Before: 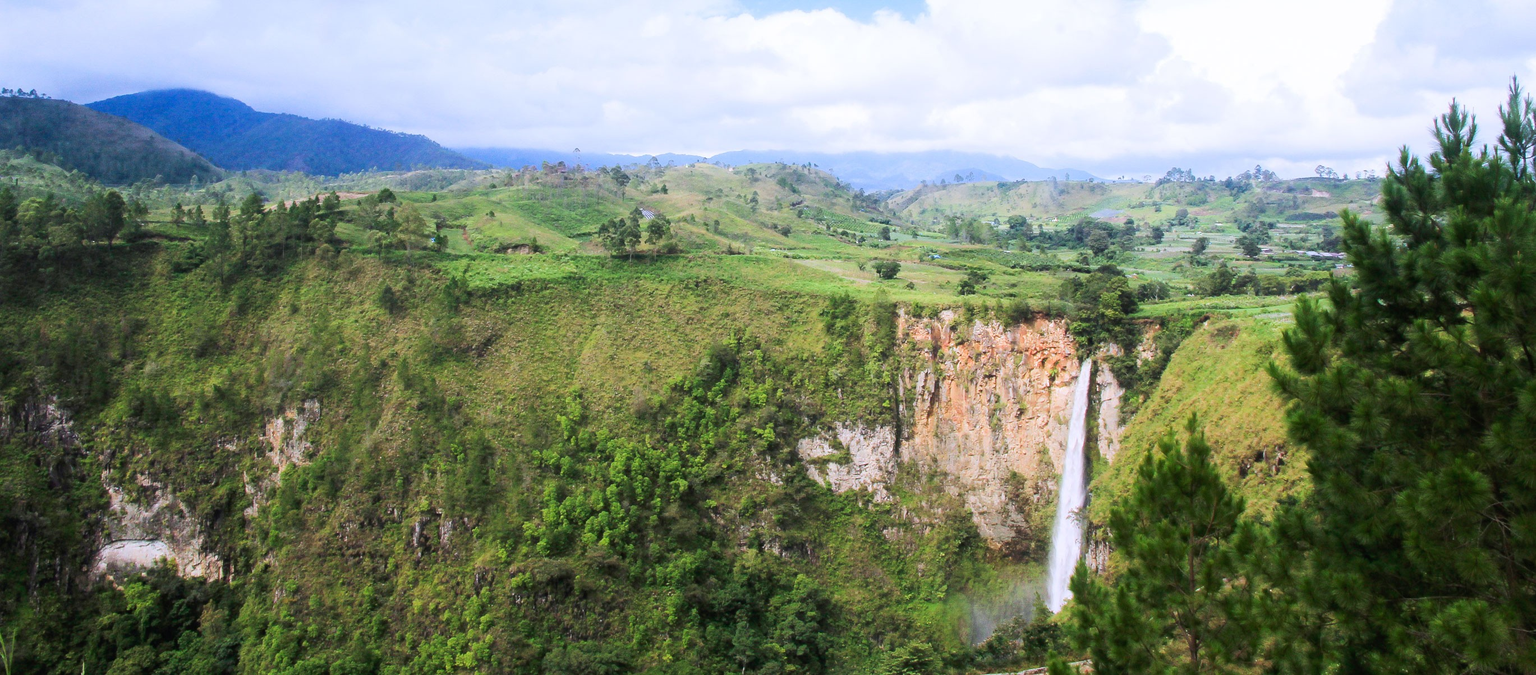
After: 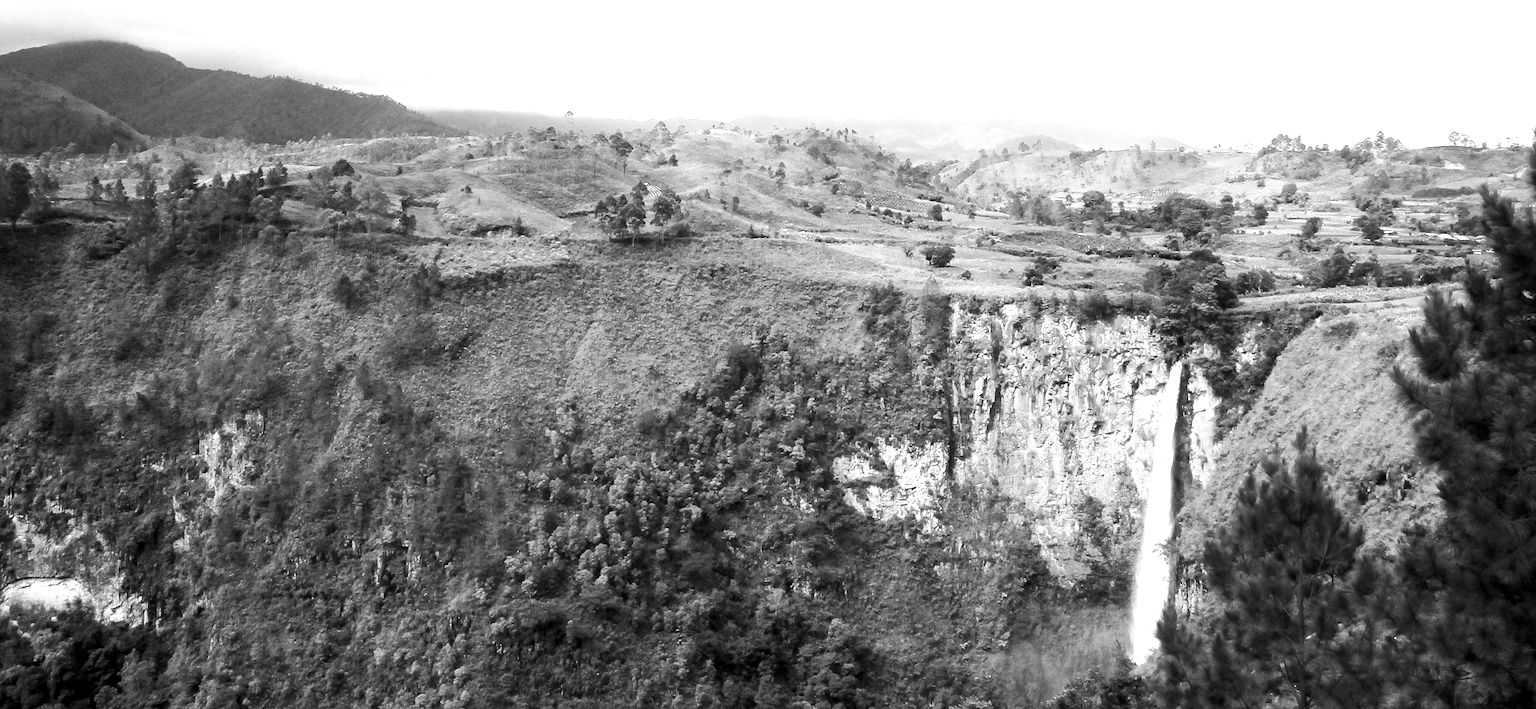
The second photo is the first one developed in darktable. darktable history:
monochrome: on, module defaults
color balance rgb: shadows lift › chroma 2%, shadows lift › hue 185.64°, power › luminance 1.48%, highlights gain › chroma 3%, highlights gain › hue 54.51°, global offset › luminance -0.4%, perceptual saturation grading › highlights -18.47%, perceptual saturation grading › mid-tones 6.62%, perceptual saturation grading › shadows 28.22%, perceptual brilliance grading › highlights 15.68%, perceptual brilliance grading › shadows -14.29%, global vibrance 25.96%, contrast 6.45%
crop: left 6.446%, top 8.188%, right 9.538%, bottom 3.548%
color contrast: green-magenta contrast 1.73, blue-yellow contrast 1.15
